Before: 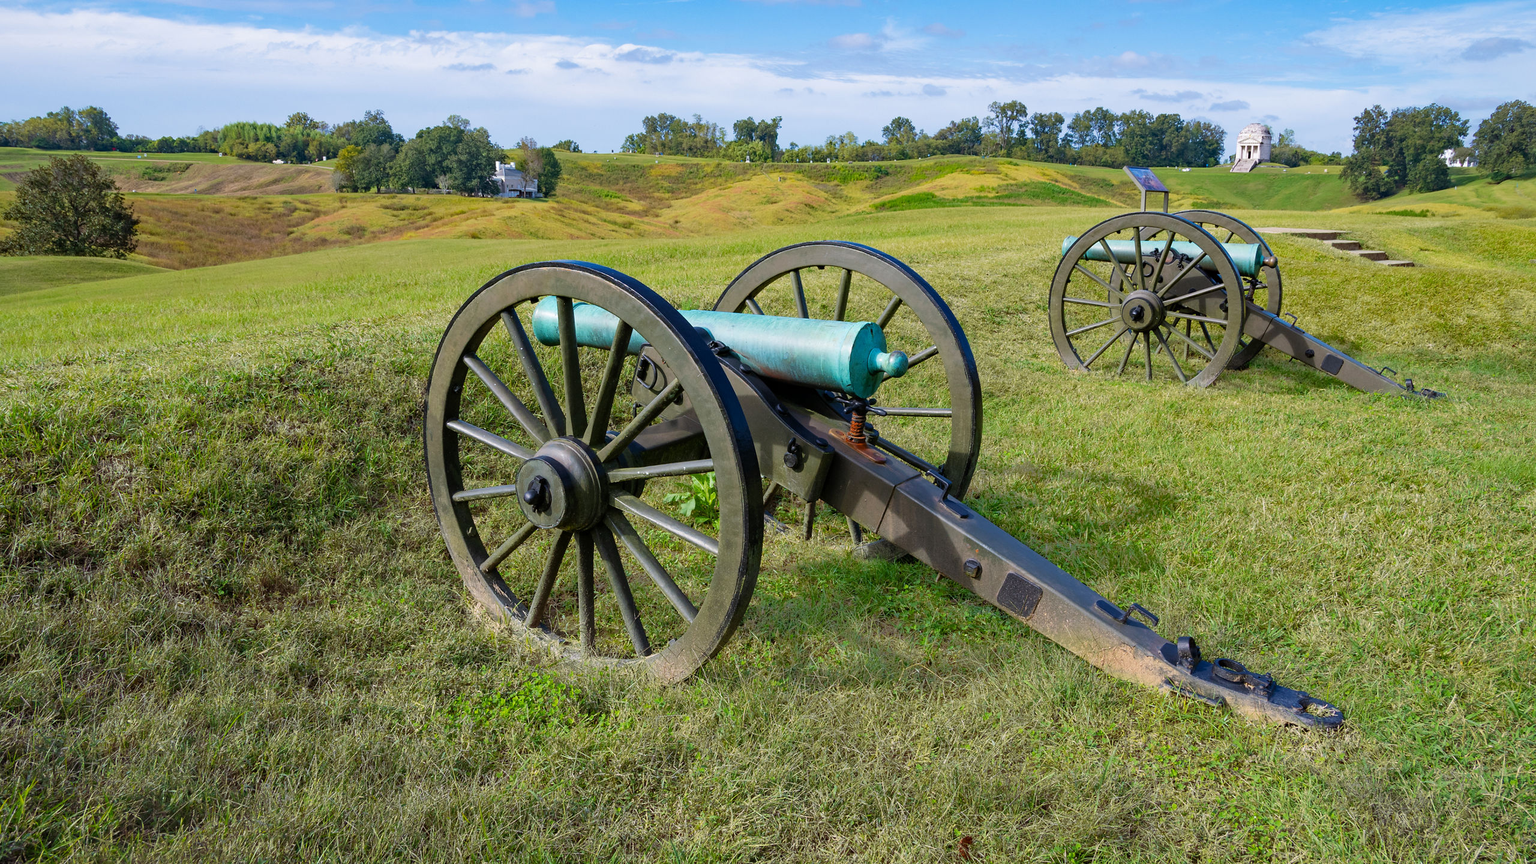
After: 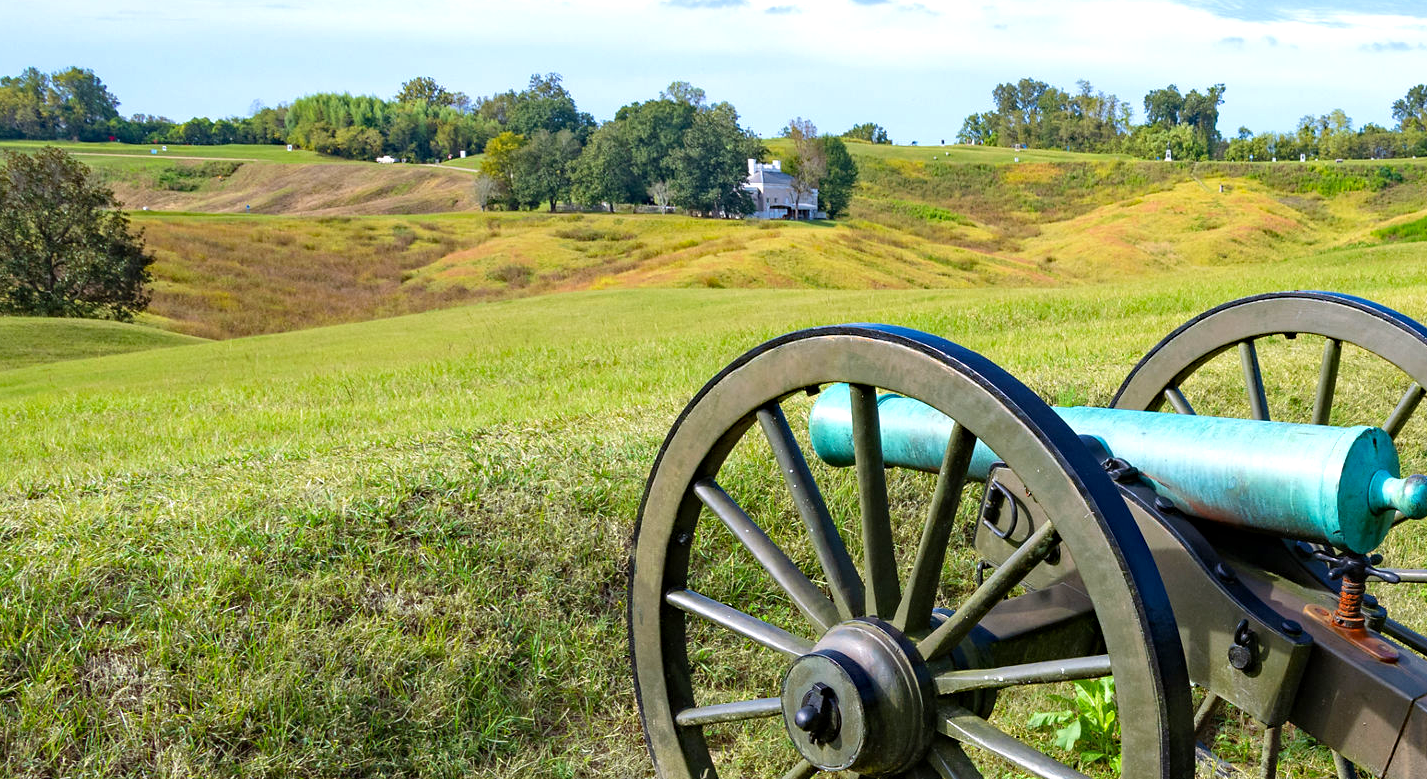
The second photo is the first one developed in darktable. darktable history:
crop and rotate: left 3.066%, top 7.668%, right 41.181%, bottom 38.23%
exposure: exposure 0.578 EV, compensate exposure bias true, compensate highlight preservation false
haze removal: compatibility mode true, adaptive false
